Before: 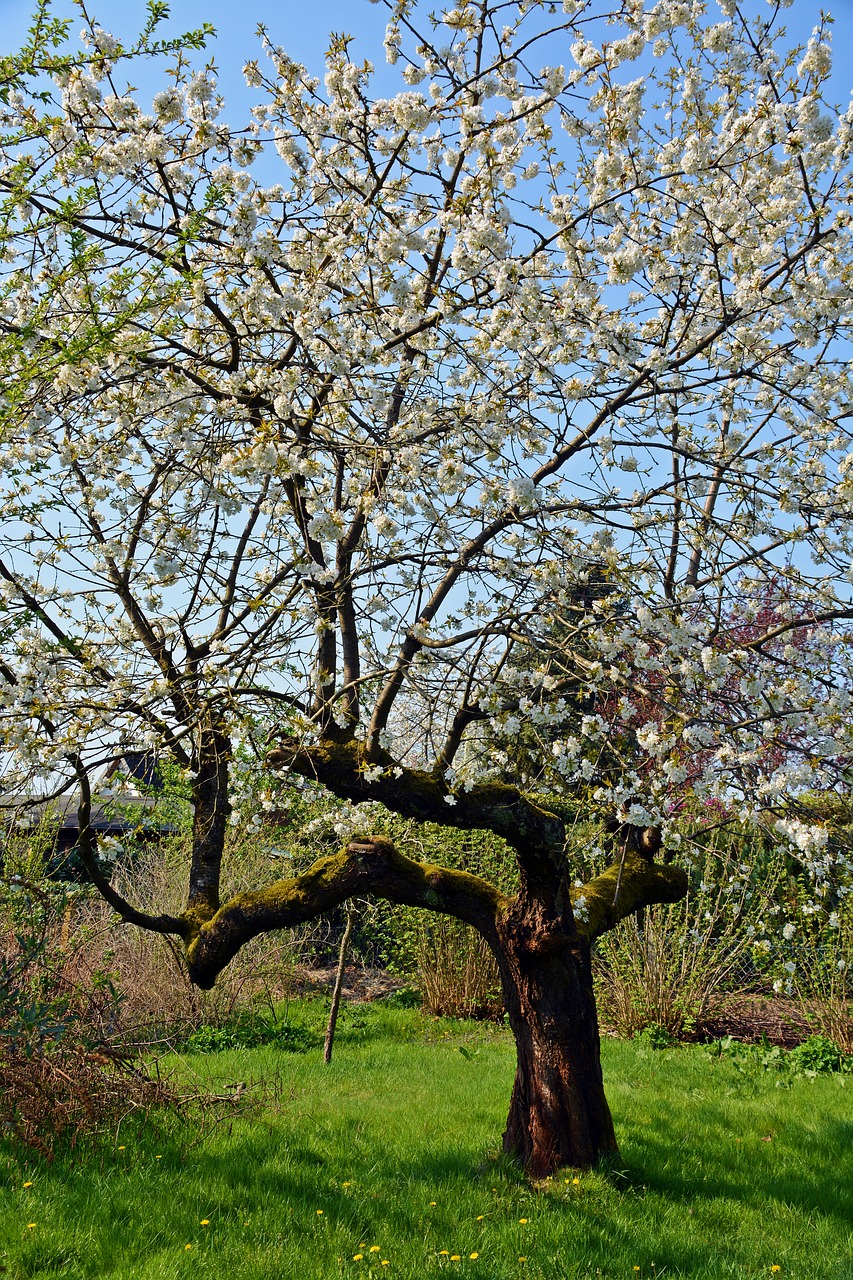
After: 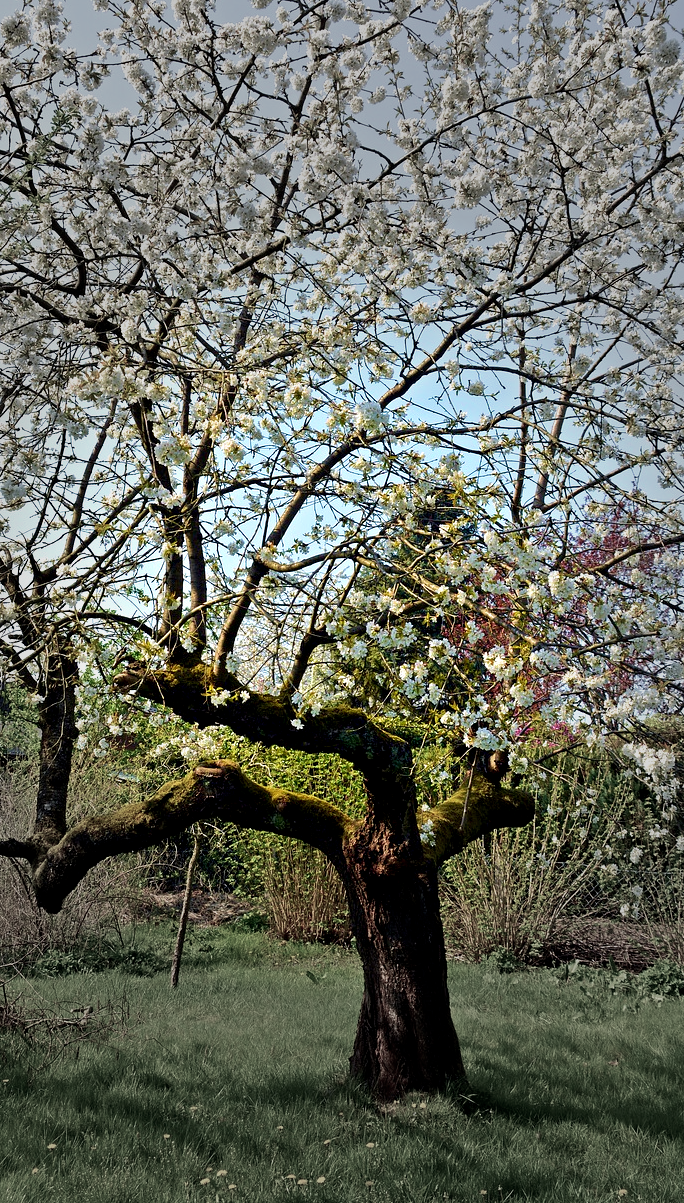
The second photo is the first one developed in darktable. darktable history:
vignetting: fall-off start 31.5%, fall-off radius 35.28%, brightness -0.444, saturation -0.691
velvia: strength 39.3%
exposure: black level correction 0.005, exposure 0.413 EV, compensate exposure bias true, compensate highlight preservation false
crop and rotate: left 18.018%, top 6.006%, right 1.694%
